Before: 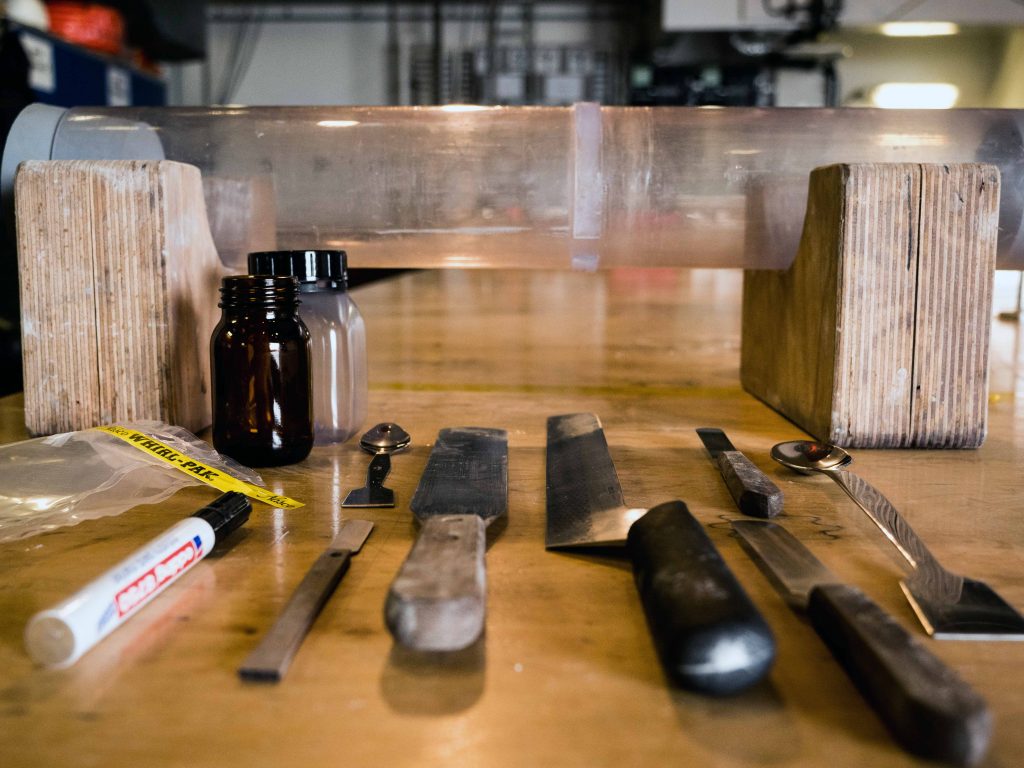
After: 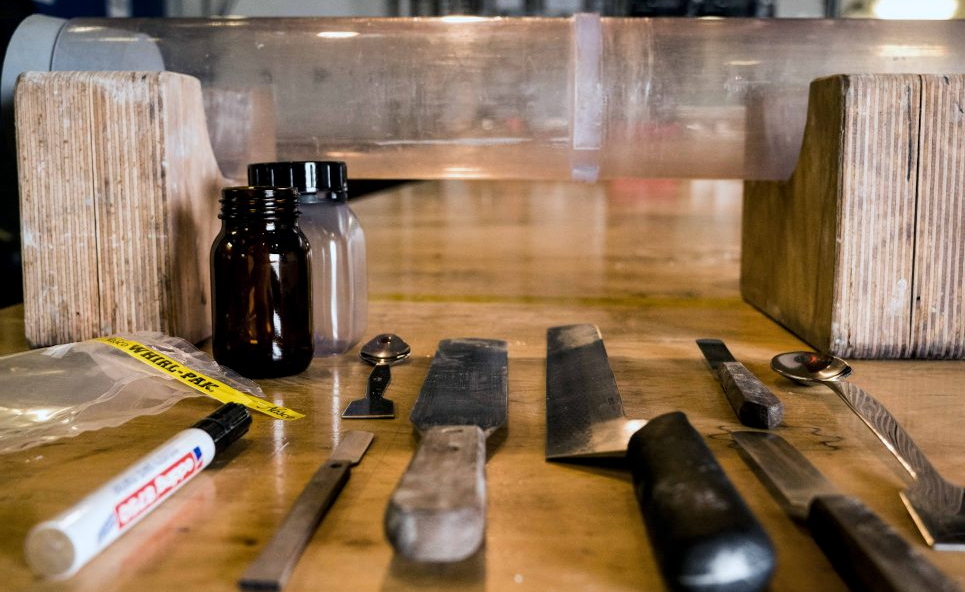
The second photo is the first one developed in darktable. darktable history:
crop and rotate: angle 0.03°, top 11.643%, right 5.651%, bottom 11.189%
white balance: emerald 1
local contrast: highlights 100%, shadows 100%, detail 120%, midtone range 0.2
